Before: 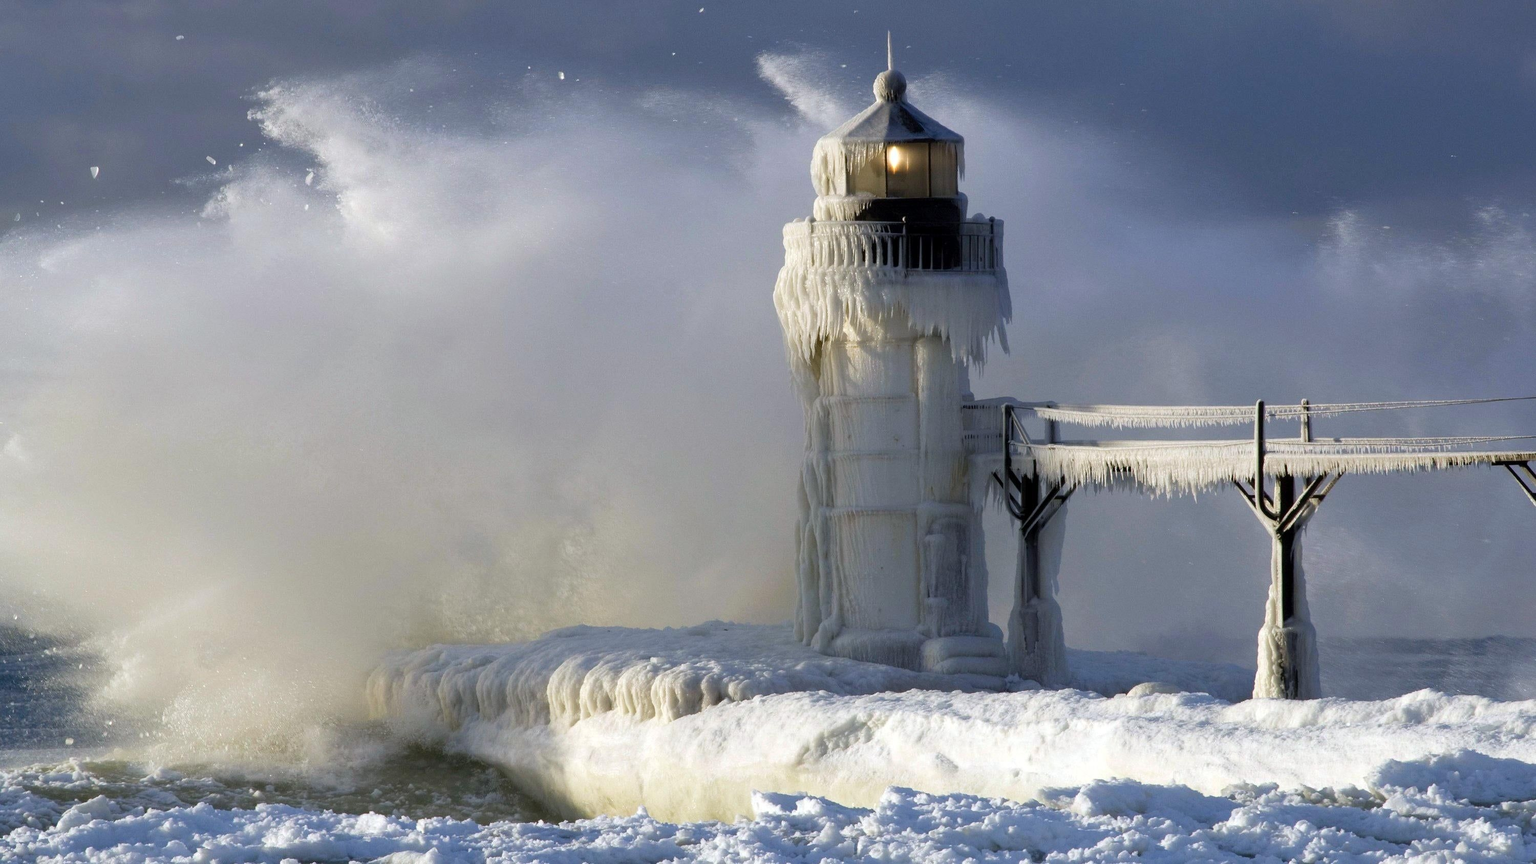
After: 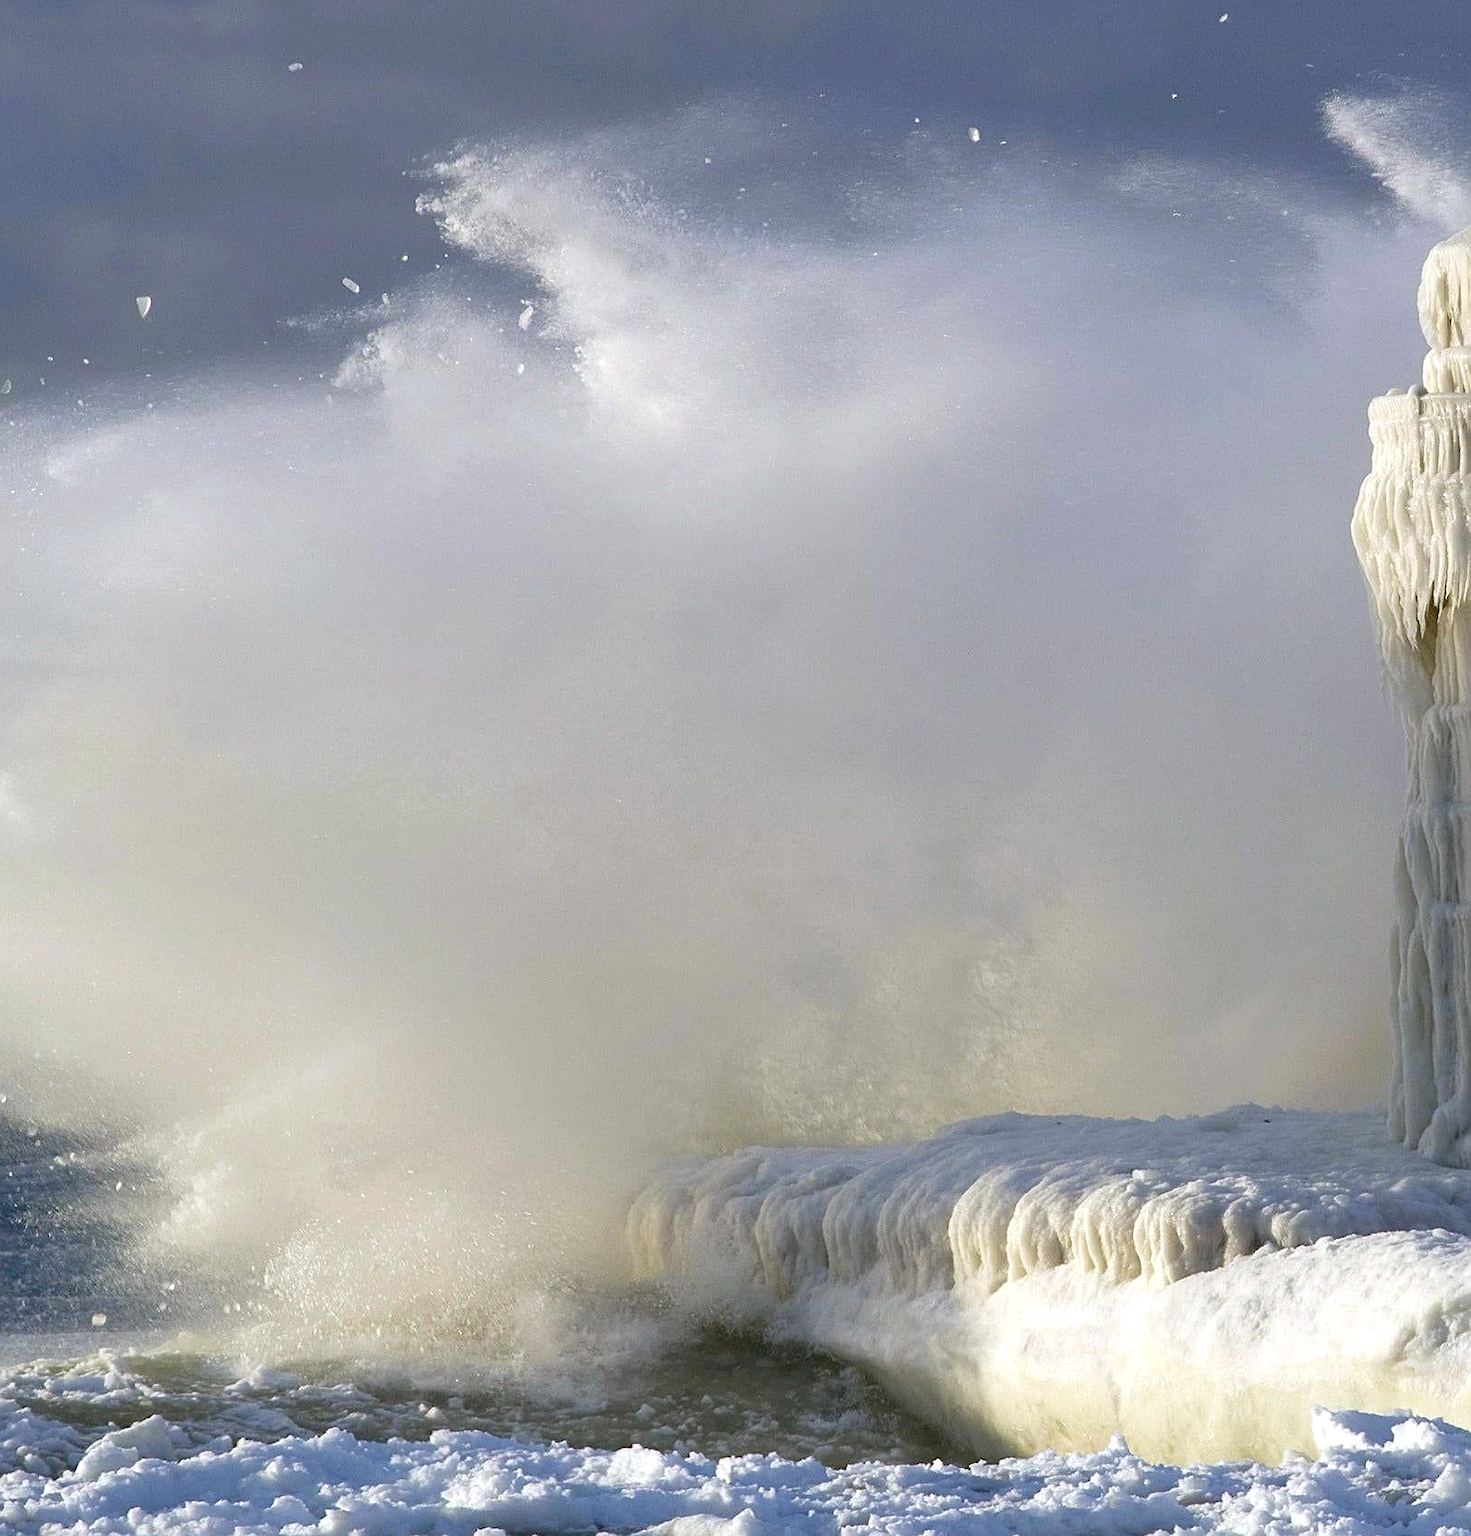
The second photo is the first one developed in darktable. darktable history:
sharpen: on, module defaults
crop: left 0.91%, right 45.239%, bottom 0.083%
exposure: black level correction 0.002, exposure 0.148 EV, compensate highlight preservation false
